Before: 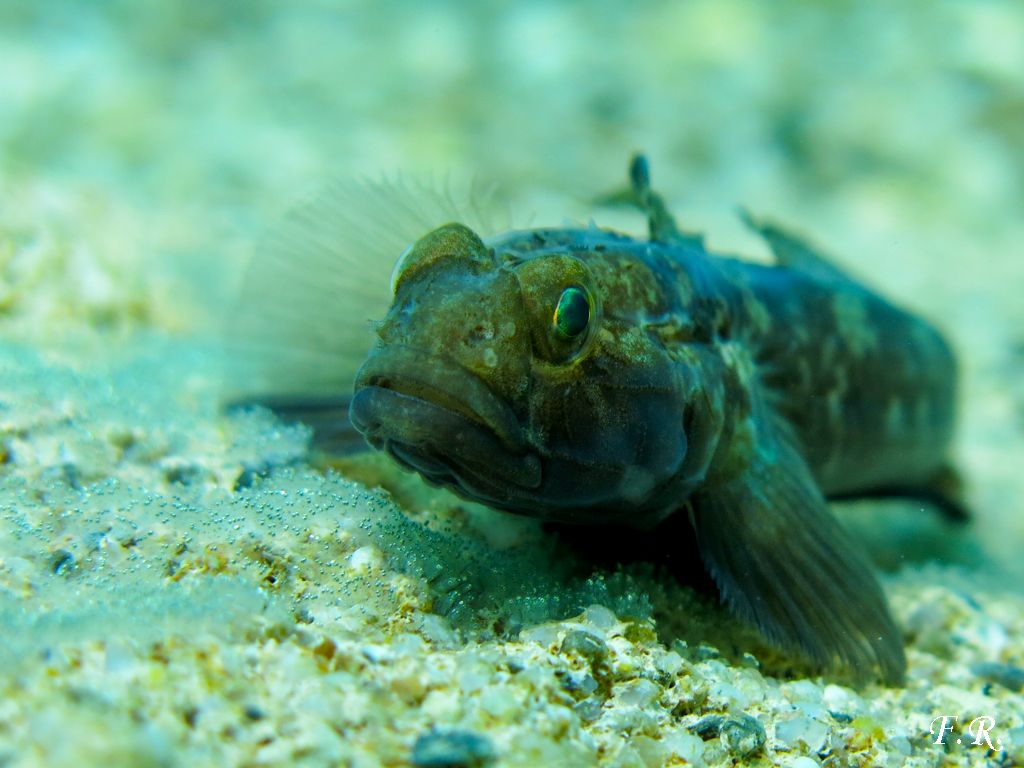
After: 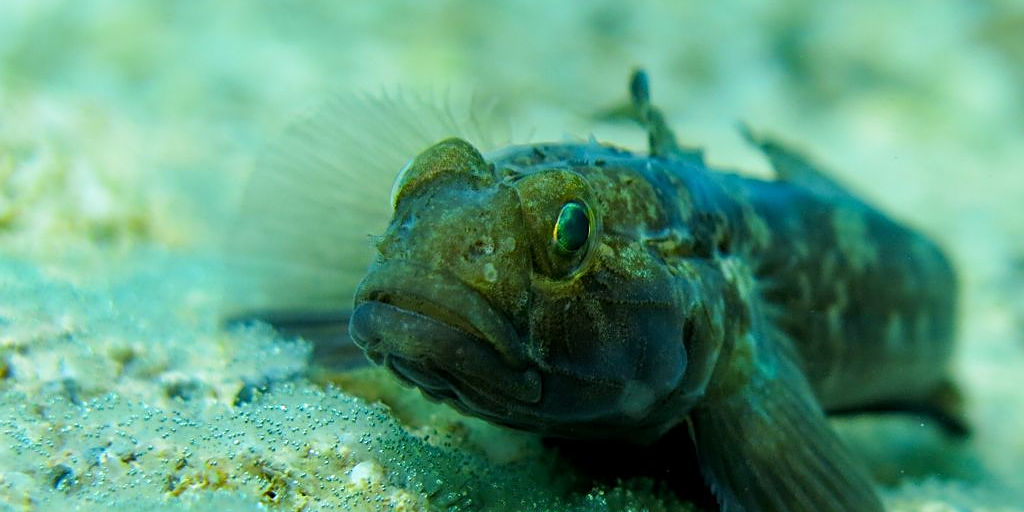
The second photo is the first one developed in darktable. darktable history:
exposure: exposure -0.003 EV, compensate highlight preservation false
crop: top 11.14%, bottom 22.114%
sharpen: on, module defaults
